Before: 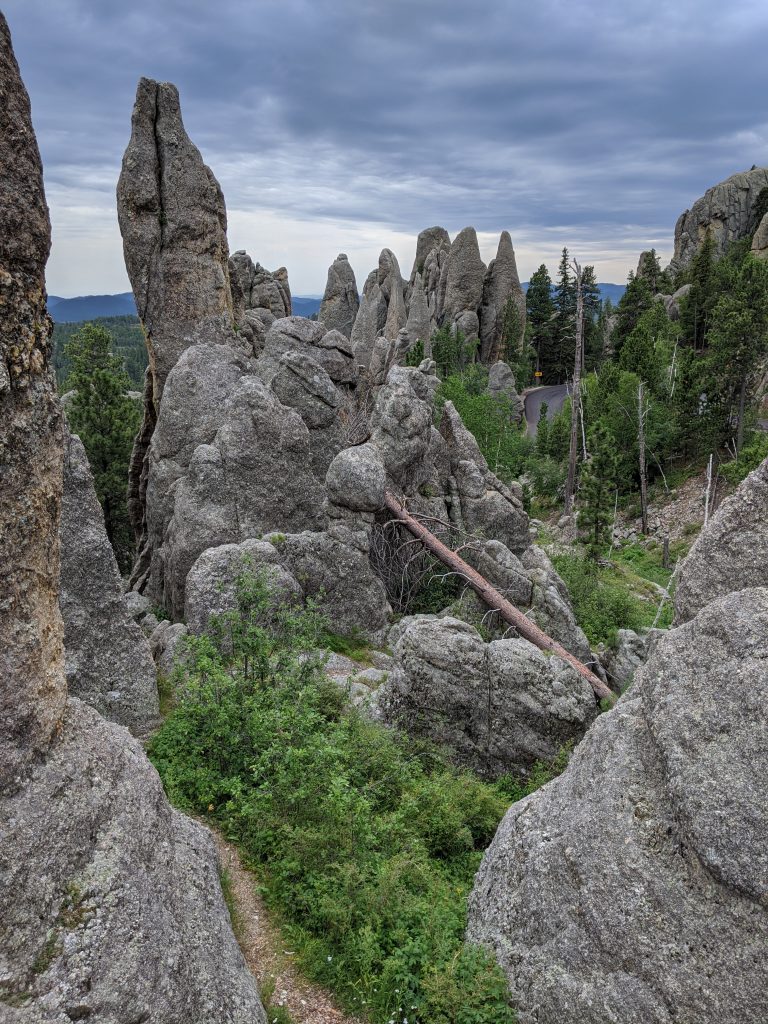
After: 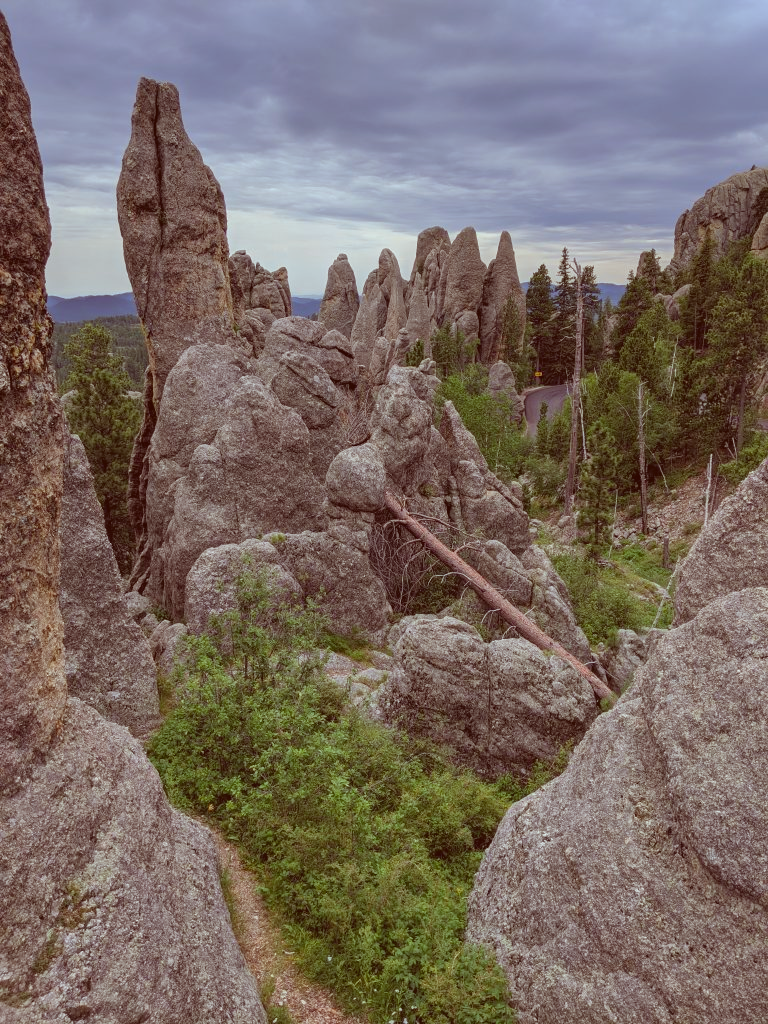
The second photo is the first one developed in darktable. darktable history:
contrast brightness saturation: contrast -0.125
color correction: highlights a* -7.28, highlights b* -0.189, shadows a* 20.31, shadows b* 11.54
